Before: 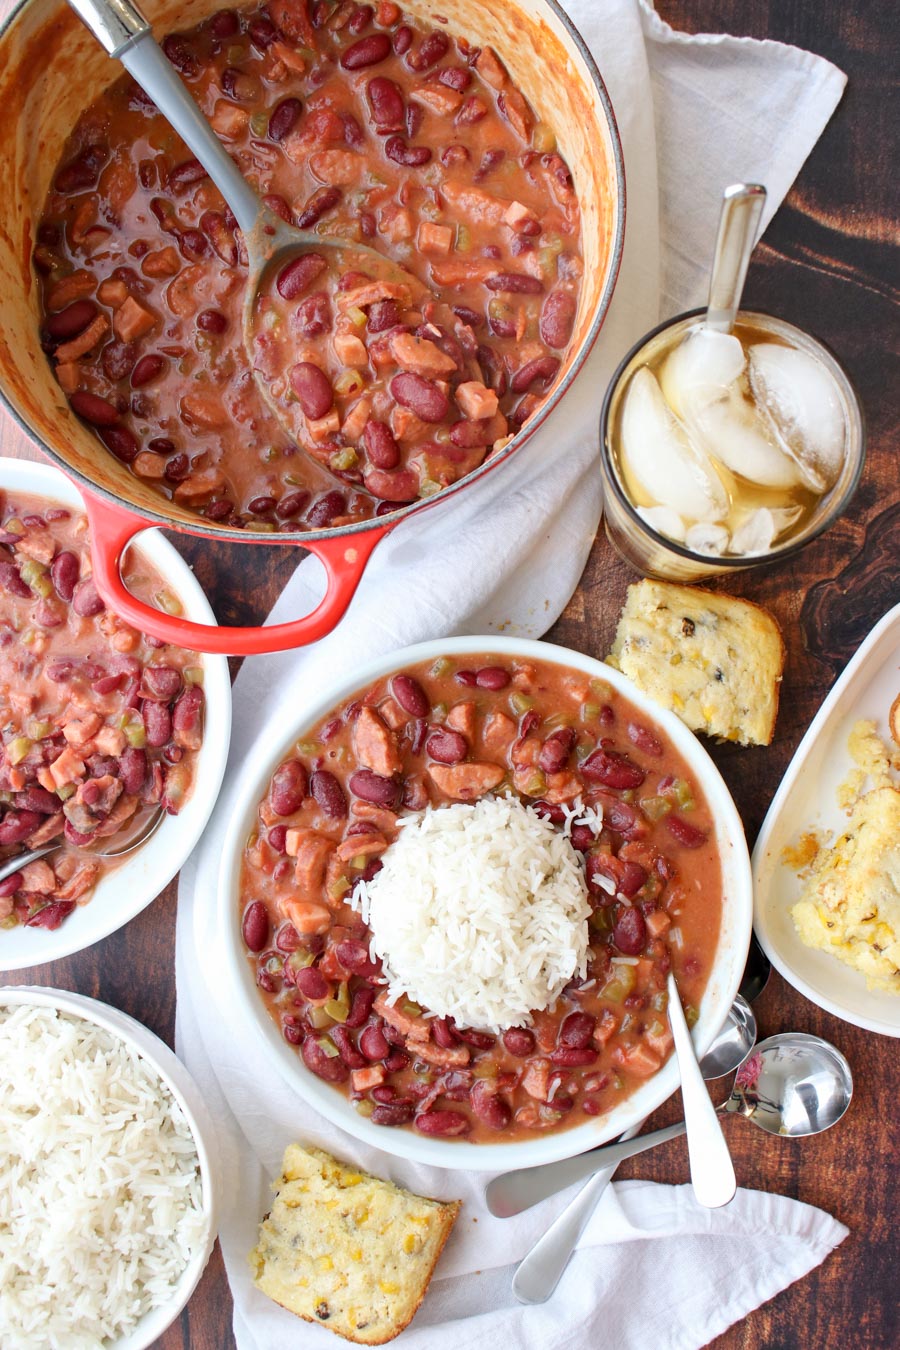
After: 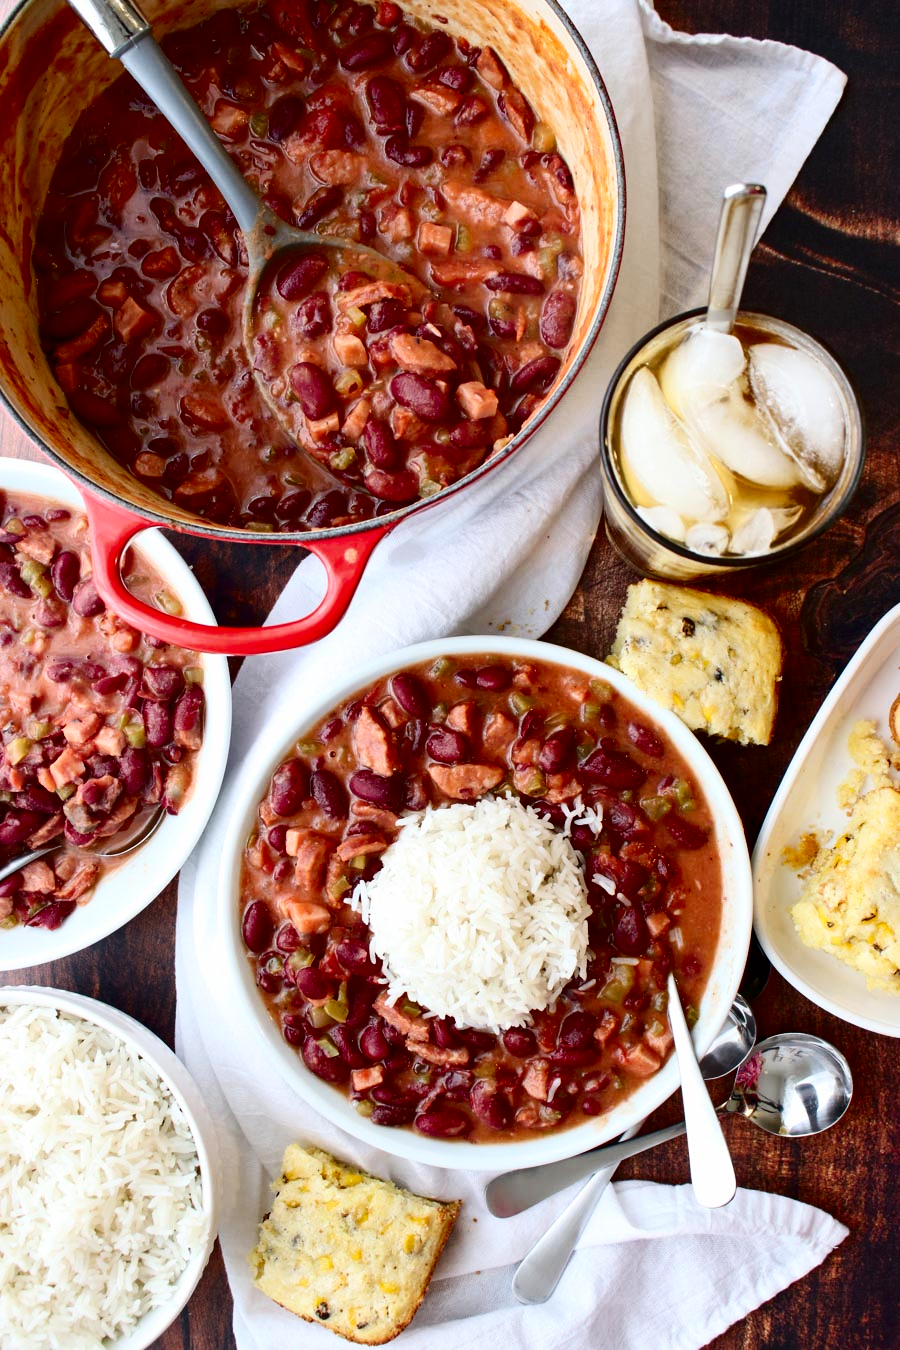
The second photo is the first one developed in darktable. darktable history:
contrast brightness saturation: contrast 0.243, brightness -0.237, saturation 0.136
